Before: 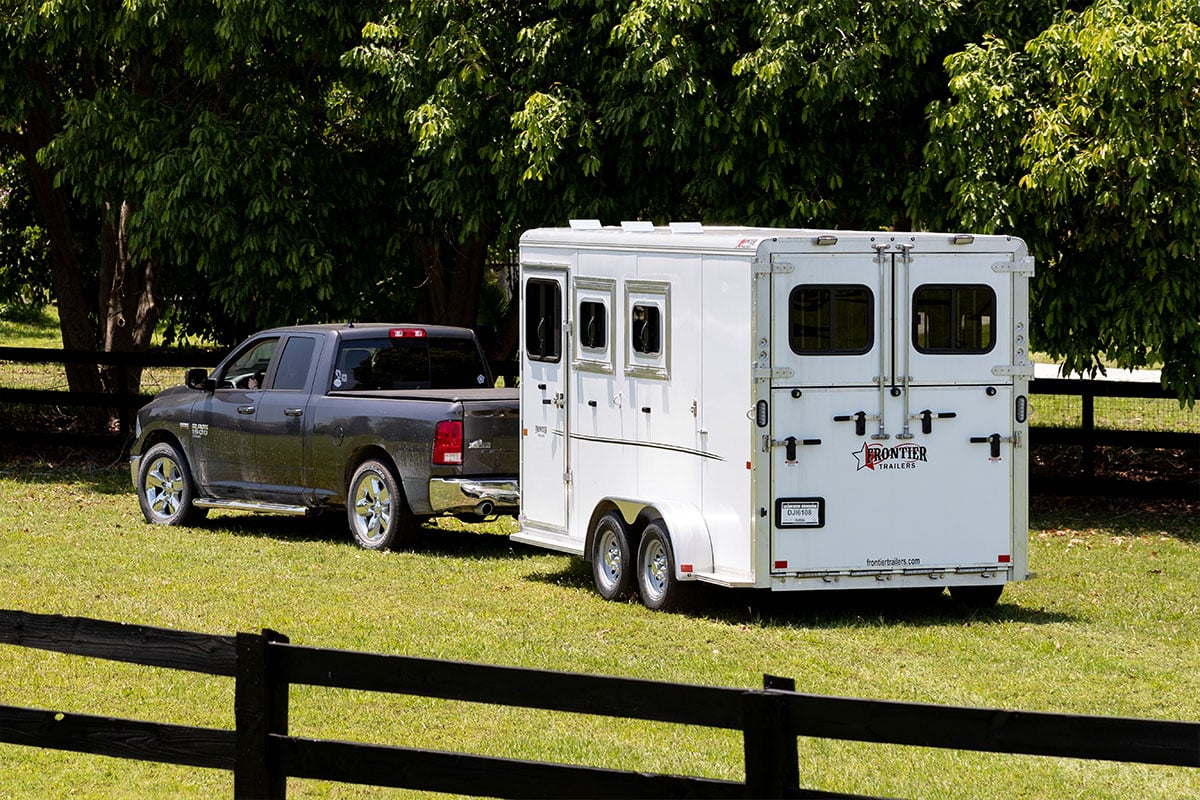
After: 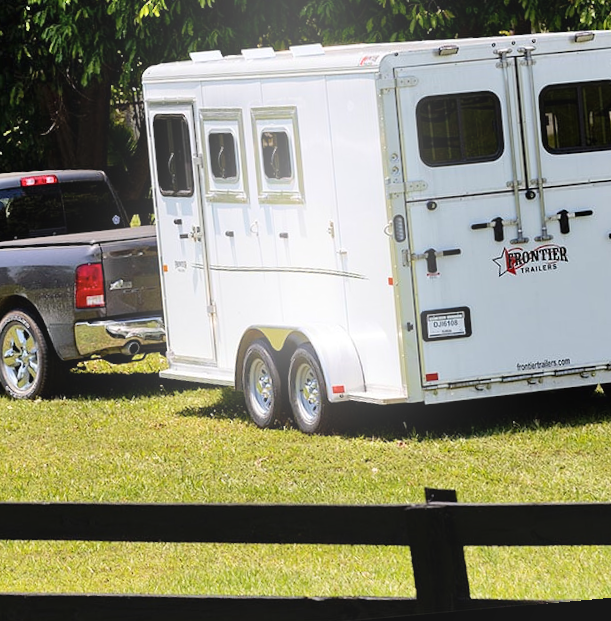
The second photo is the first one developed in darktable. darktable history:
bloom: size 16%, threshold 98%, strength 20%
crop: left 31.379%, top 24.658%, right 20.326%, bottom 6.628%
rotate and perspective: rotation -5.2°, automatic cropping off
shadows and highlights: shadows 60, highlights -60.23, soften with gaussian
